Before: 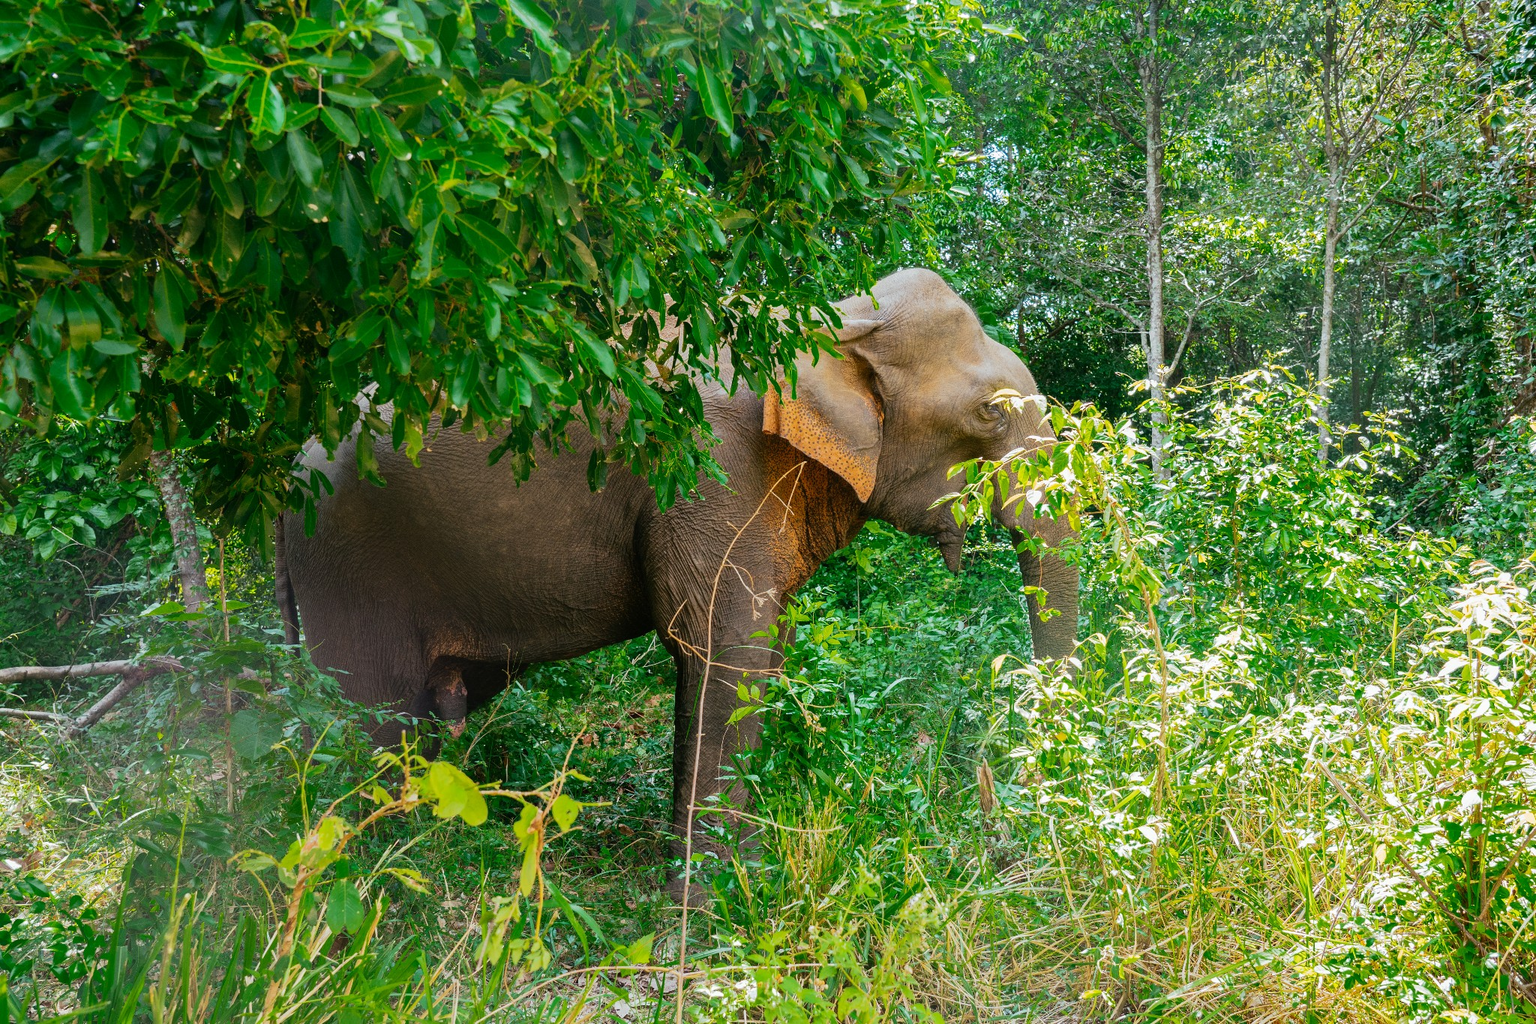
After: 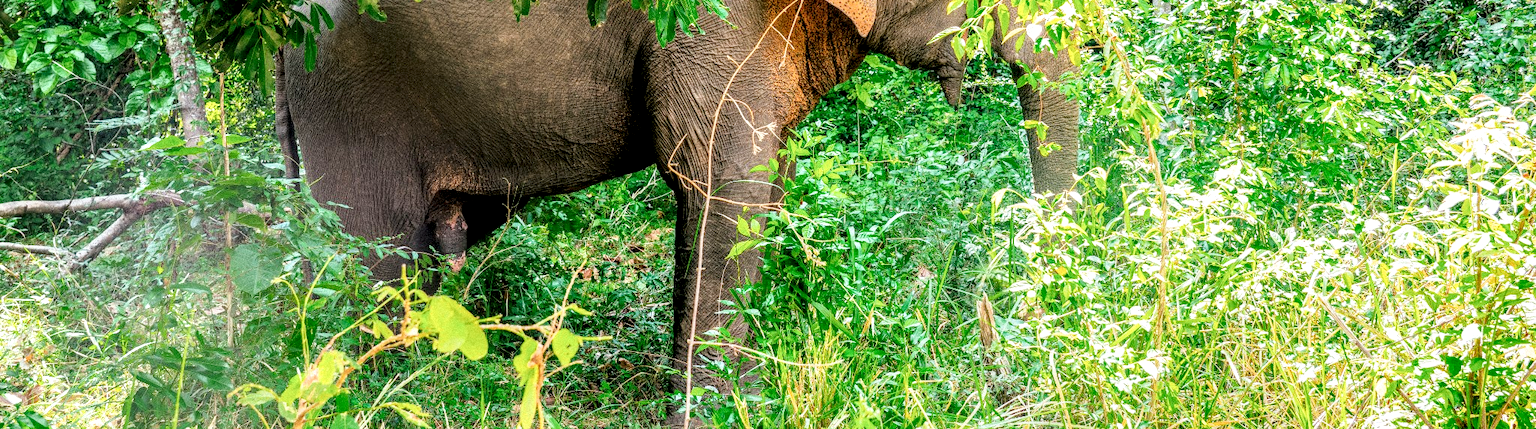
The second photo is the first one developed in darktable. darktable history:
exposure: black level correction 0, exposure 1.2 EV, compensate highlight preservation false
filmic rgb: black relative exposure -7.65 EV, white relative exposure 4.56 EV, hardness 3.61
local contrast: detail 160%
grain: mid-tones bias 0%
crop: top 45.551%, bottom 12.262%
